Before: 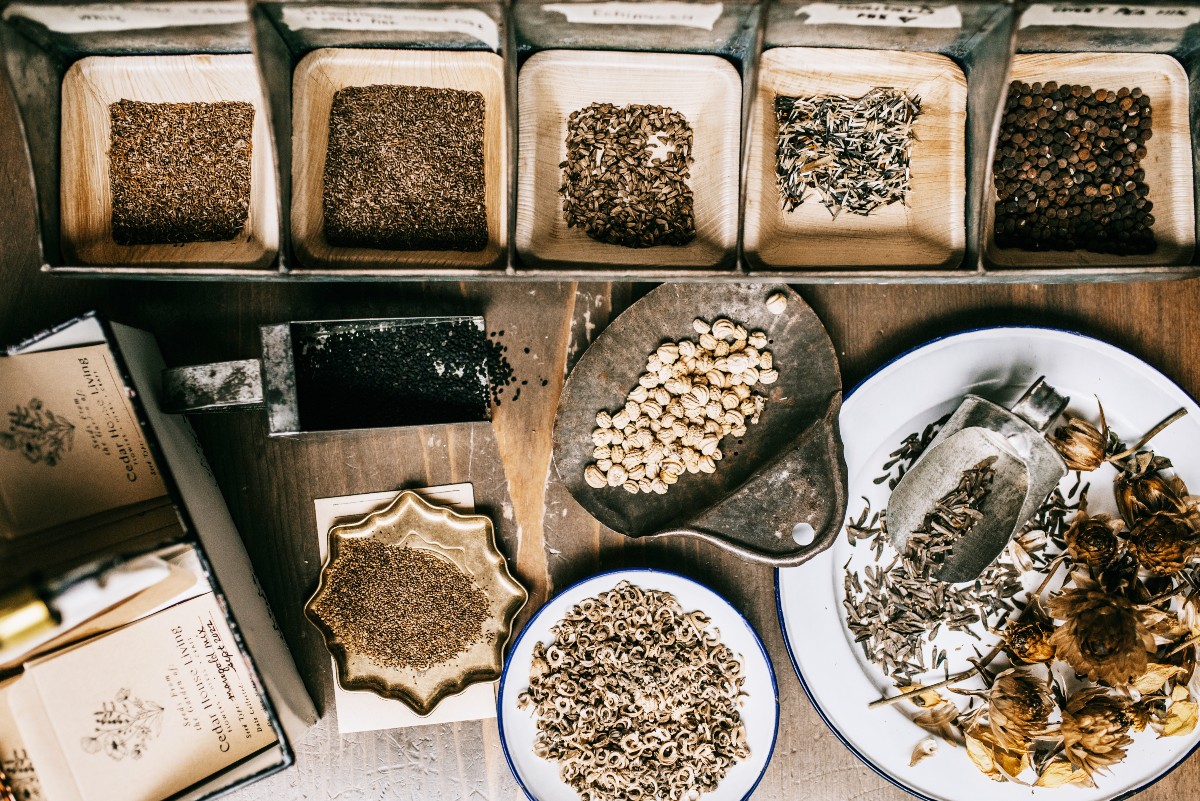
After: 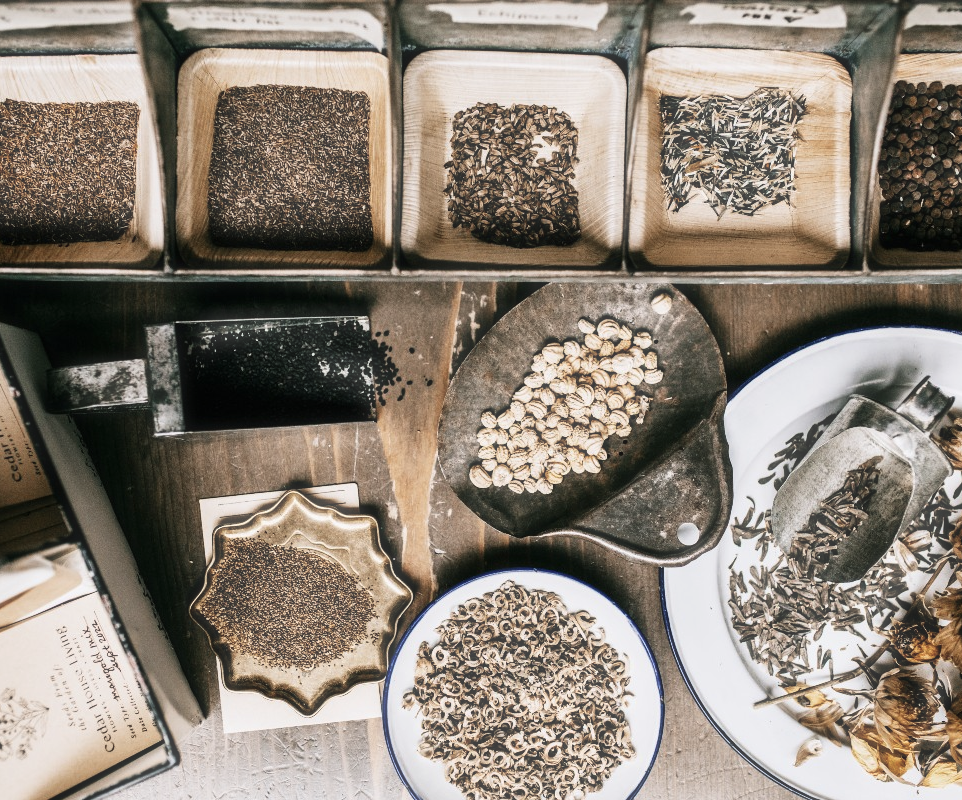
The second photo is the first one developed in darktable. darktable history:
haze removal: strength -0.09, adaptive false
crop and rotate: left 9.597%, right 10.195%
color correction: saturation 0.8
